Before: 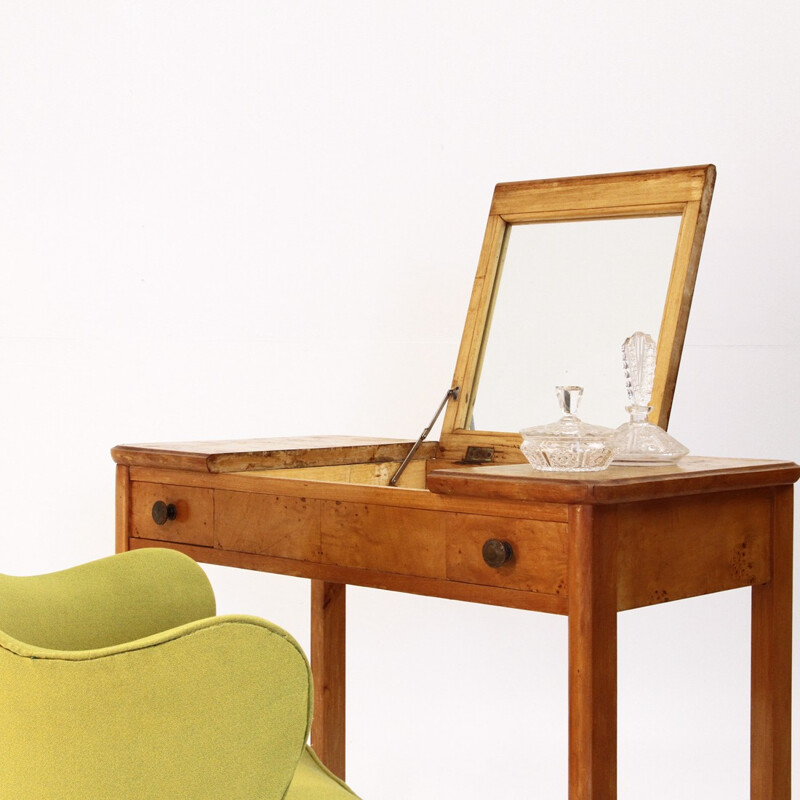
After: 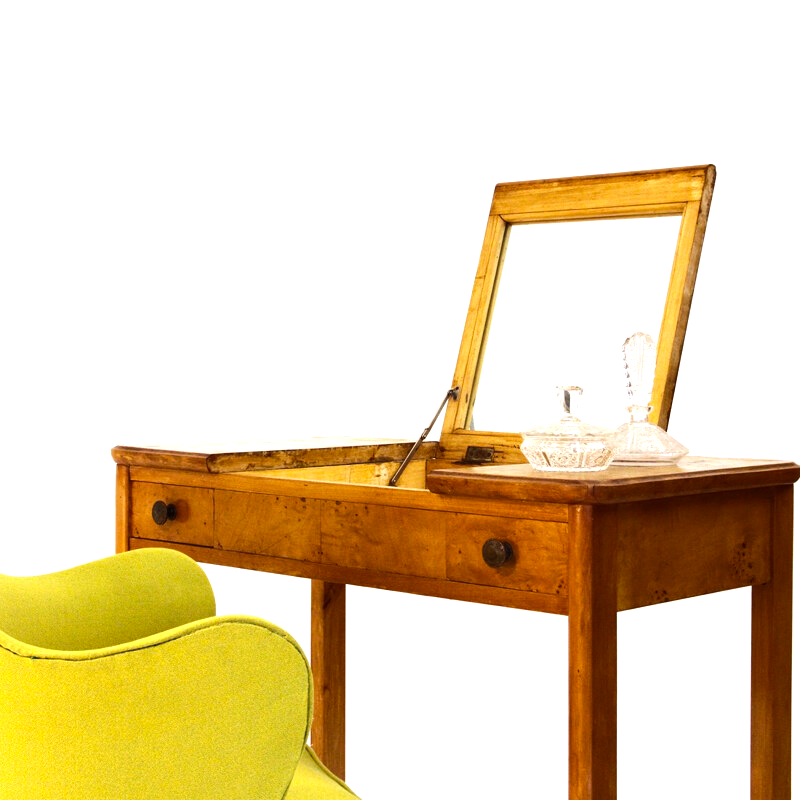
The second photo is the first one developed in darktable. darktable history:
color balance rgb: perceptual saturation grading › global saturation 25.156%, perceptual brilliance grading › highlights 18.358%, perceptual brilliance grading › mid-tones 32.69%, perceptual brilliance grading › shadows -31.826%
